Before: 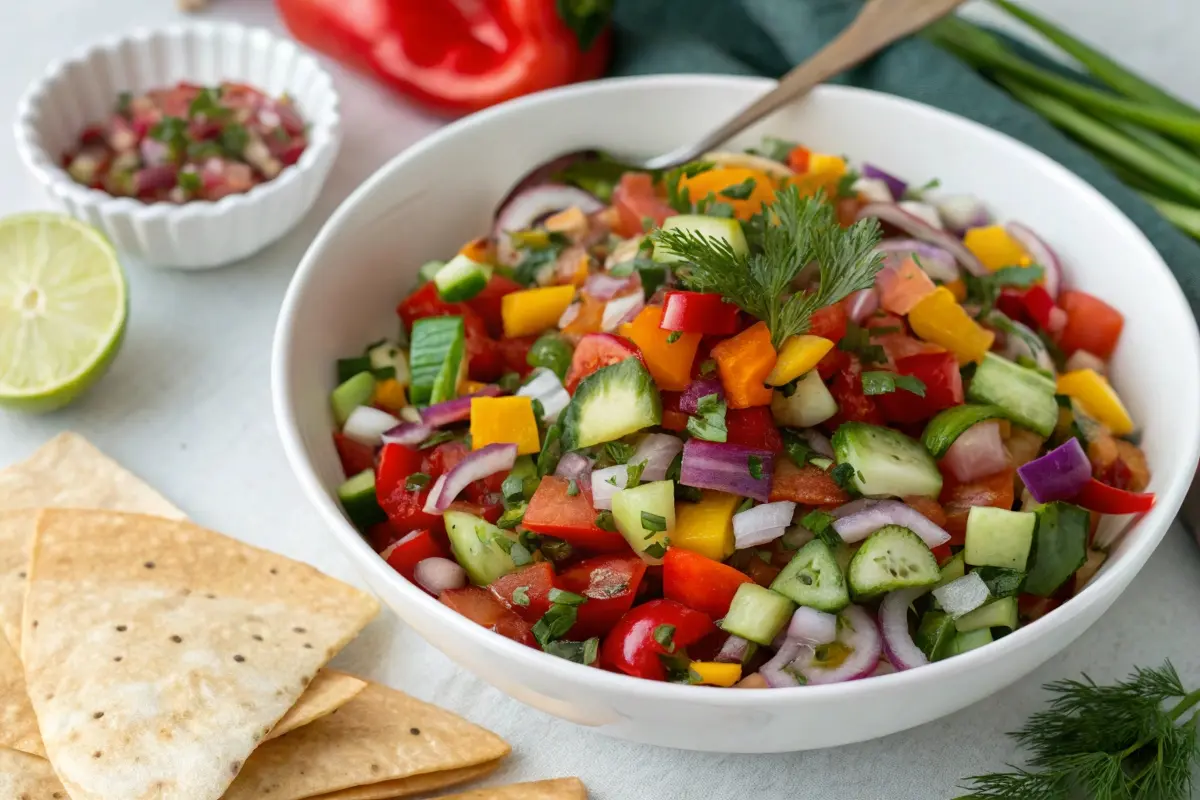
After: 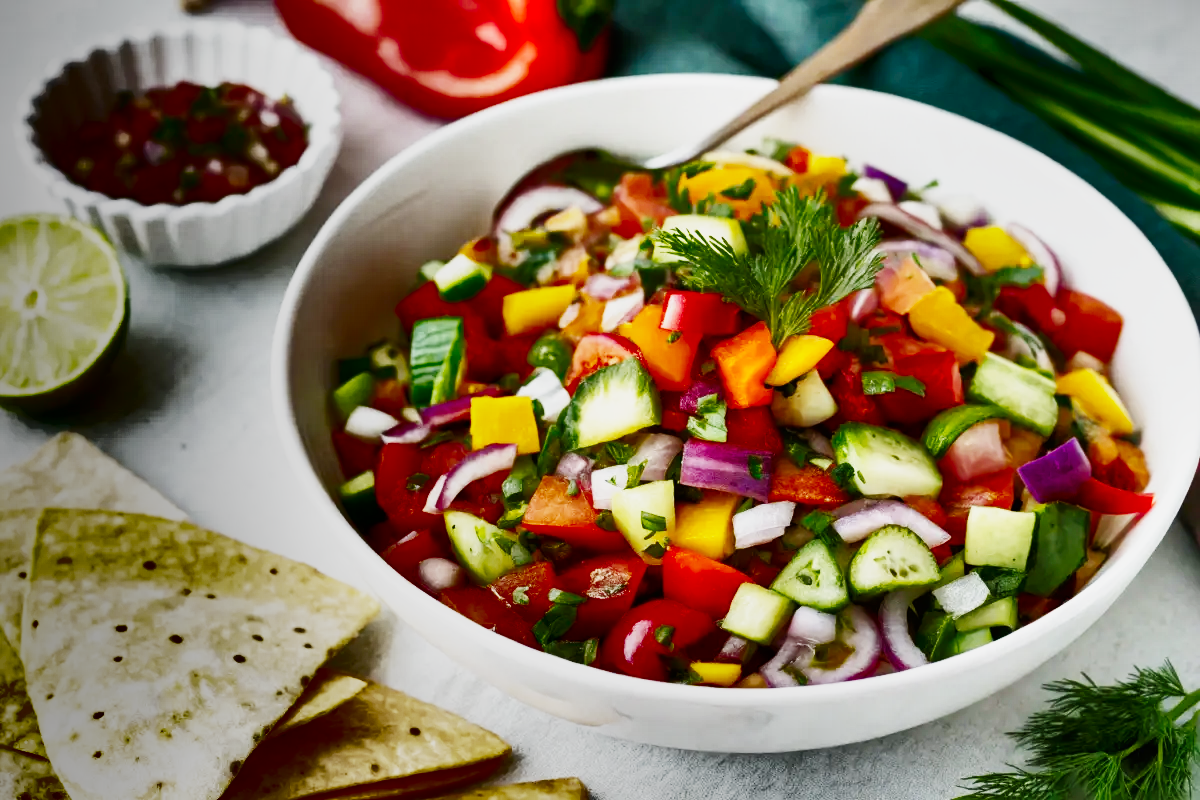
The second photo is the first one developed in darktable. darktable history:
shadows and highlights: radius 124.49, shadows 99.44, white point adjustment -2.84, highlights -98.81, soften with gaussian
base curve: curves: ch0 [(0, 0) (0.007, 0.004) (0.027, 0.03) (0.046, 0.07) (0.207, 0.54) (0.442, 0.872) (0.673, 0.972) (1, 1)], preserve colors none
